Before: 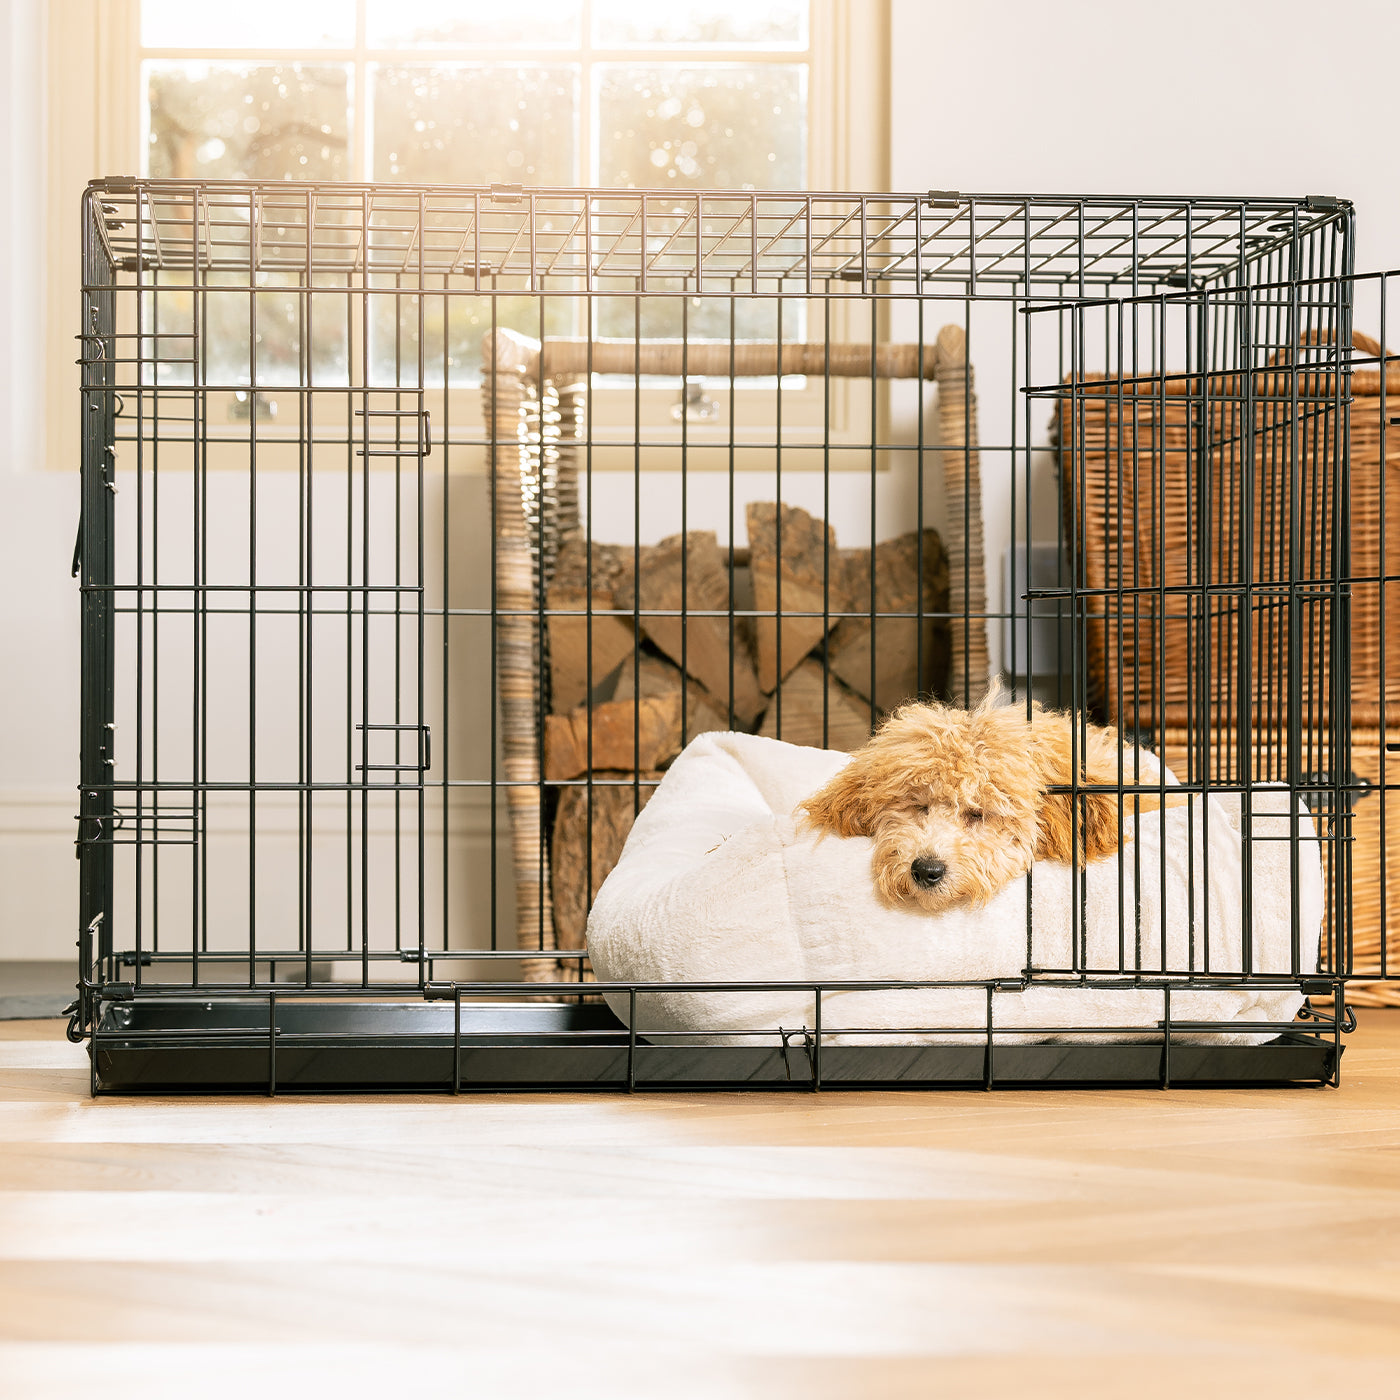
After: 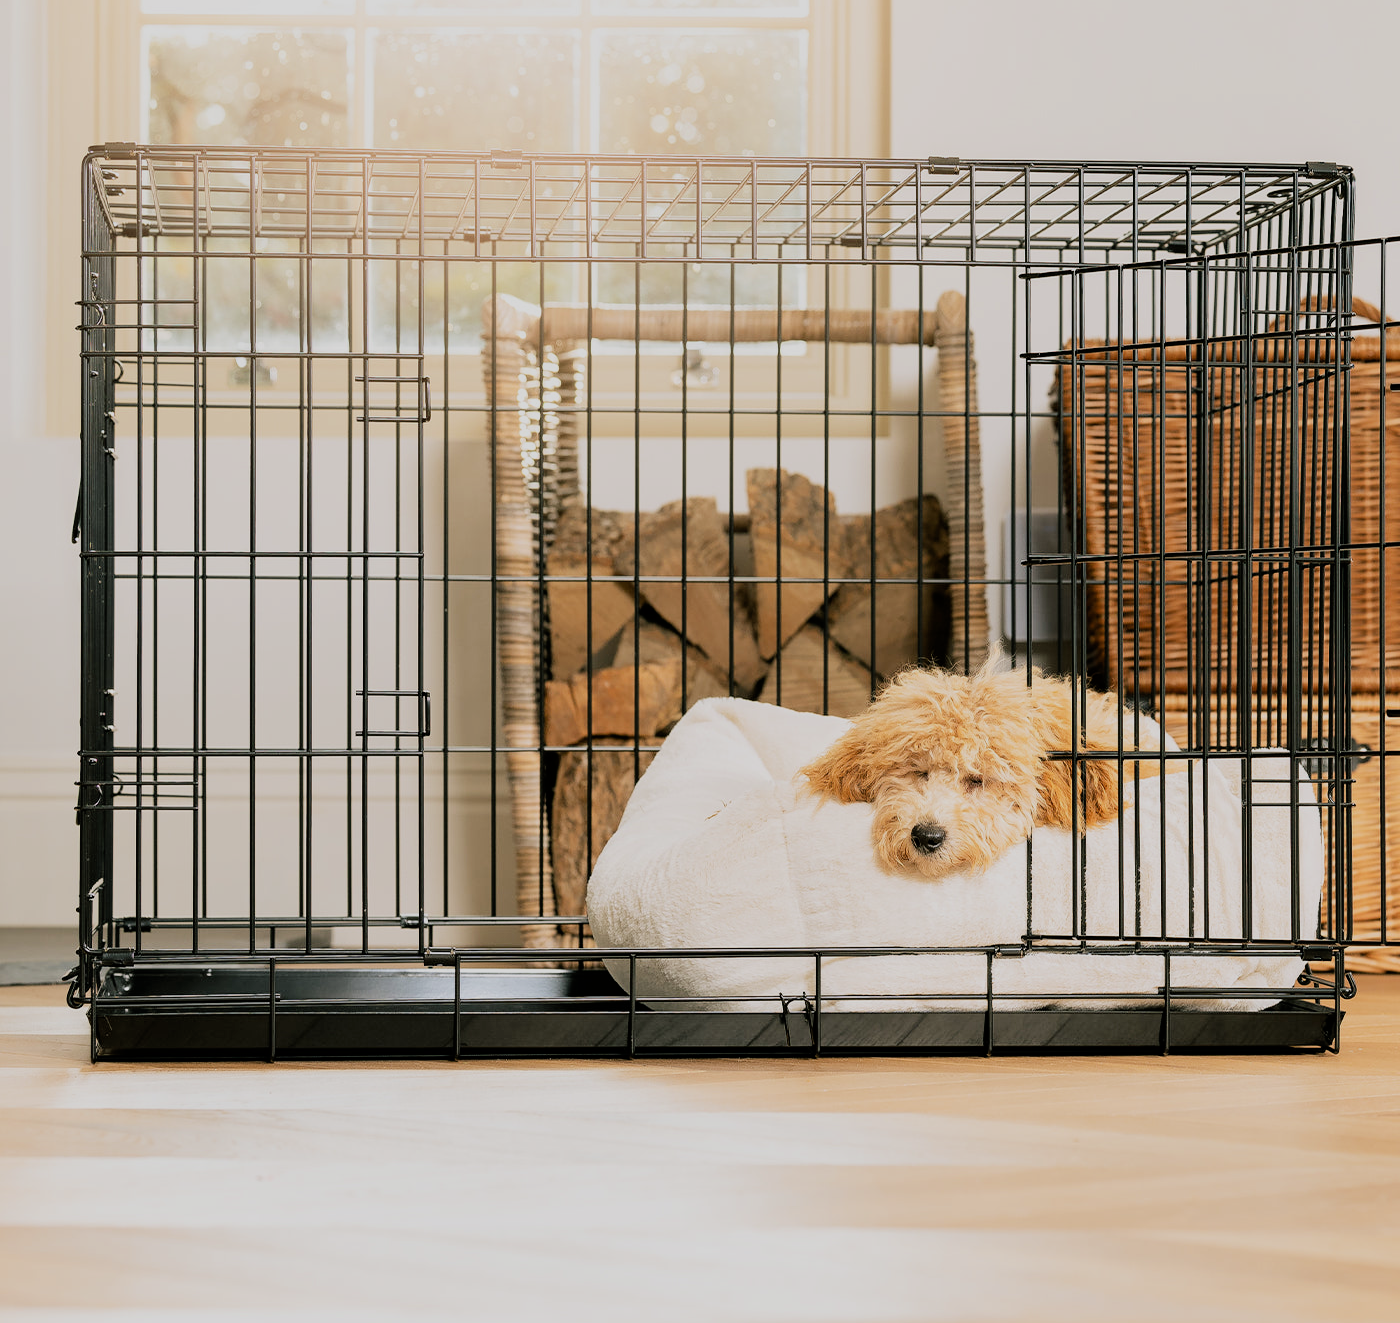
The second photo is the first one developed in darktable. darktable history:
crop and rotate: top 2.479%, bottom 3.018%
filmic rgb: black relative exposure -7.65 EV, white relative exposure 4.56 EV, hardness 3.61, contrast 1.05
